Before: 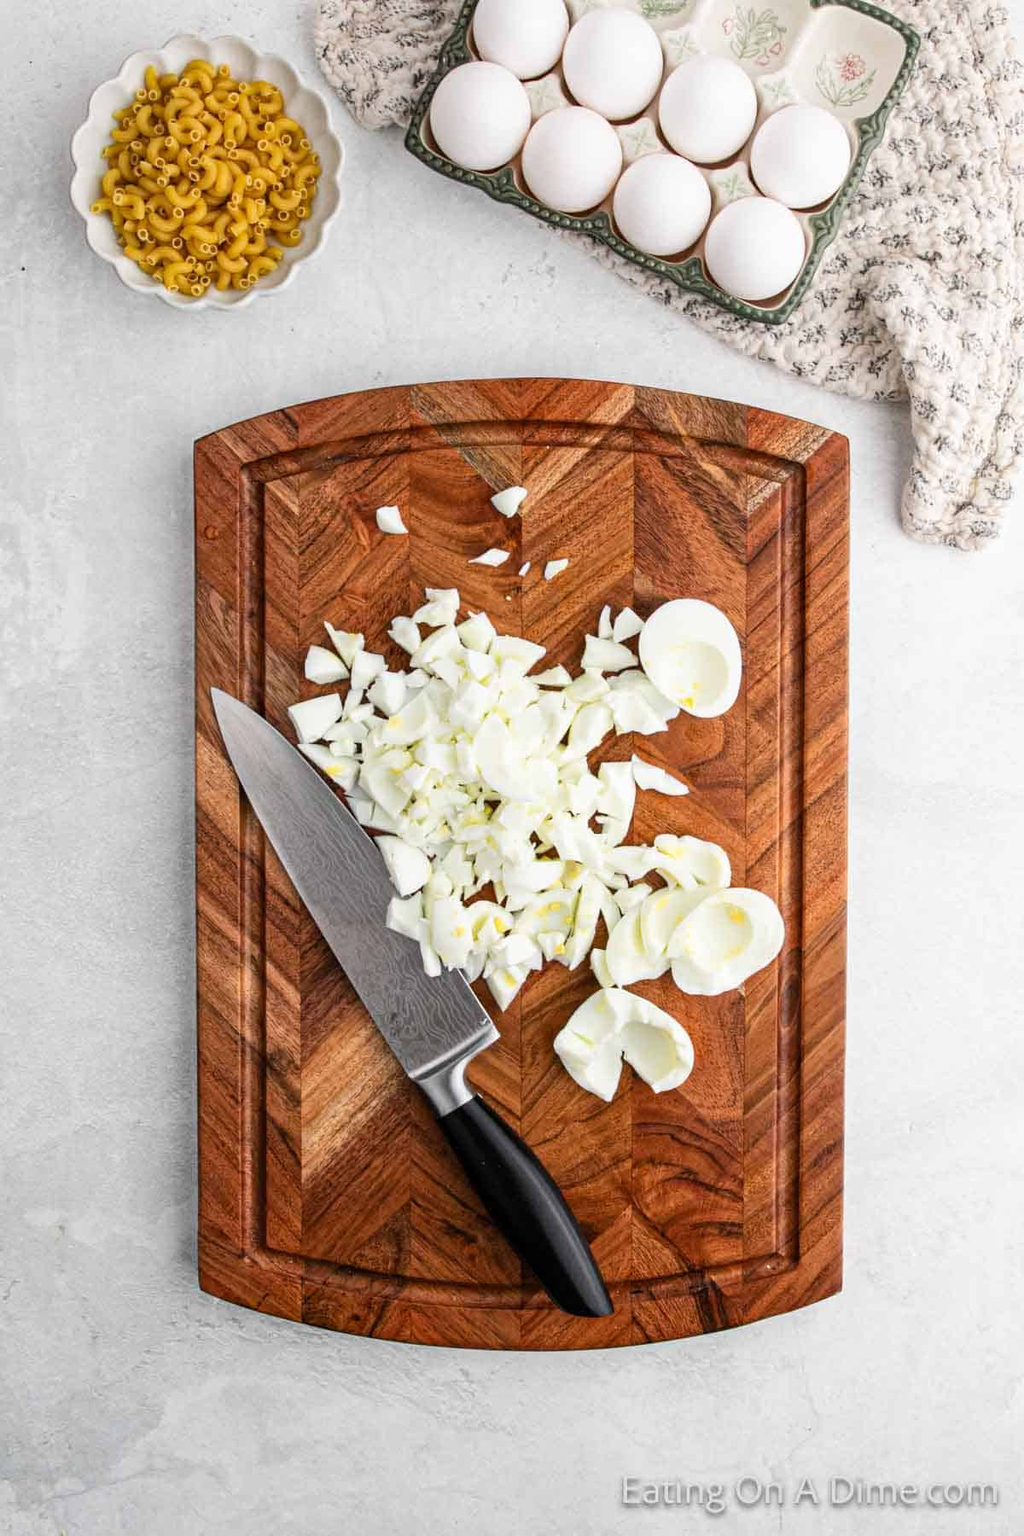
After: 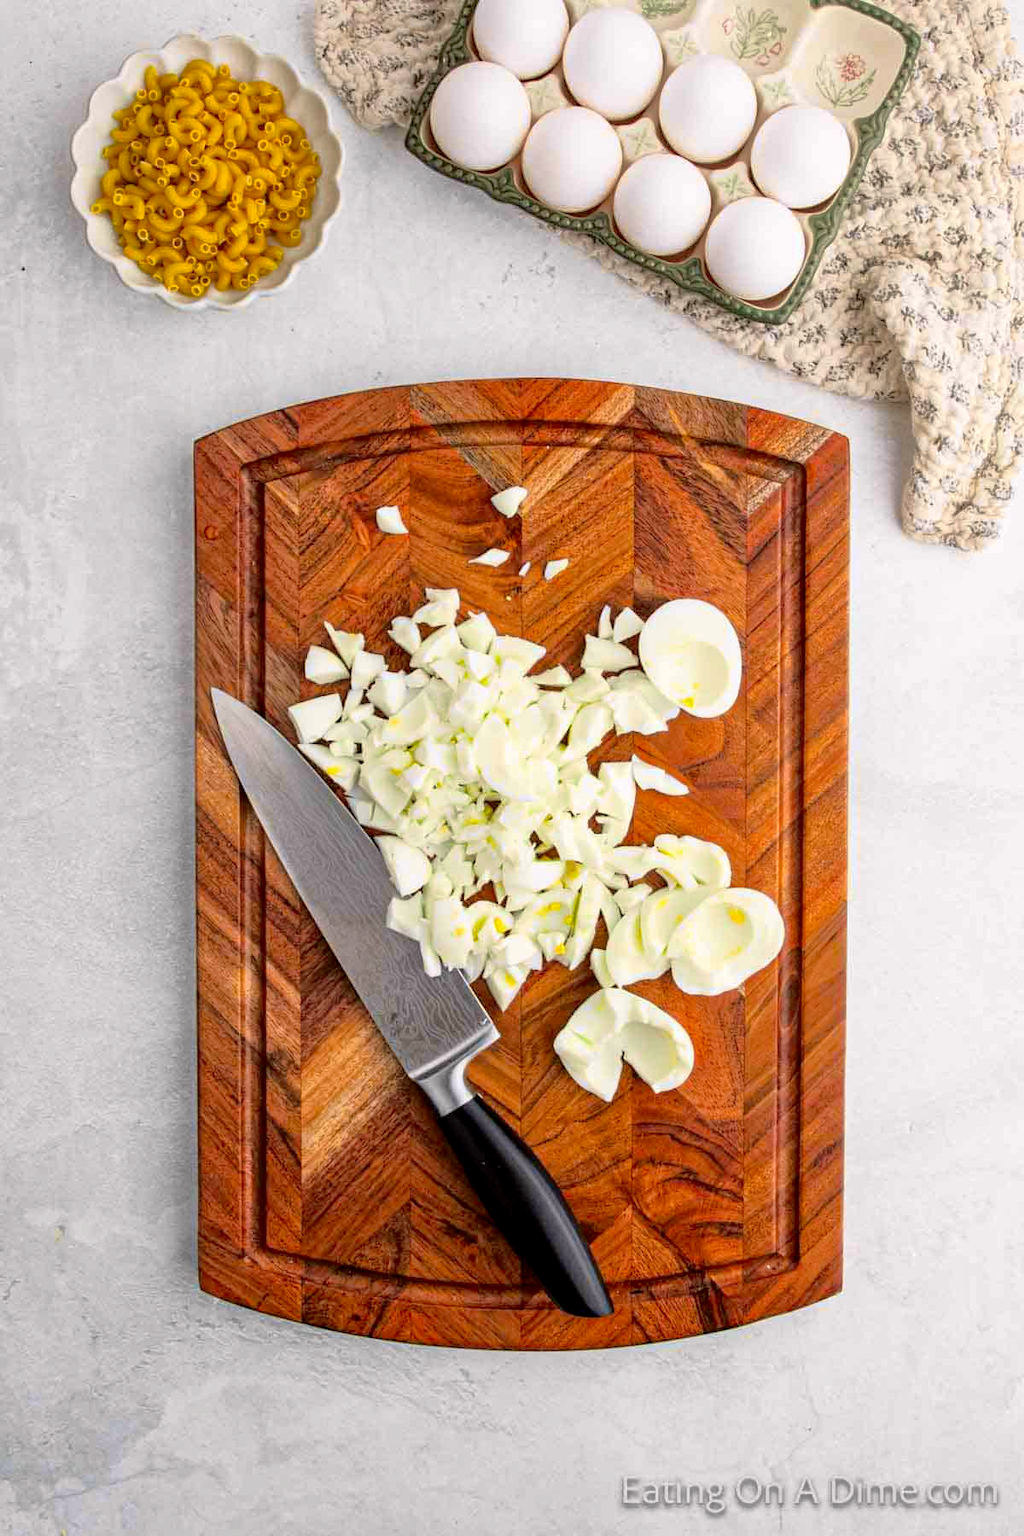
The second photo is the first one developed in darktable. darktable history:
tone curve: curves: ch0 [(0.024, 0) (0.075, 0.034) (0.145, 0.098) (0.257, 0.259) (0.408, 0.45) (0.611, 0.64) (0.81, 0.857) (1, 1)]; ch1 [(0, 0) (0.287, 0.198) (0.501, 0.506) (0.56, 0.57) (0.712, 0.777) (0.976, 0.992)]; ch2 [(0, 0) (0.5, 0.5) (0.523, 0.552) (0.59, 0.603) (0.681, 0.754) (1, 1)], color space Lab, independent channels, preserve colors none
shadows and highlights: on, module defaults
